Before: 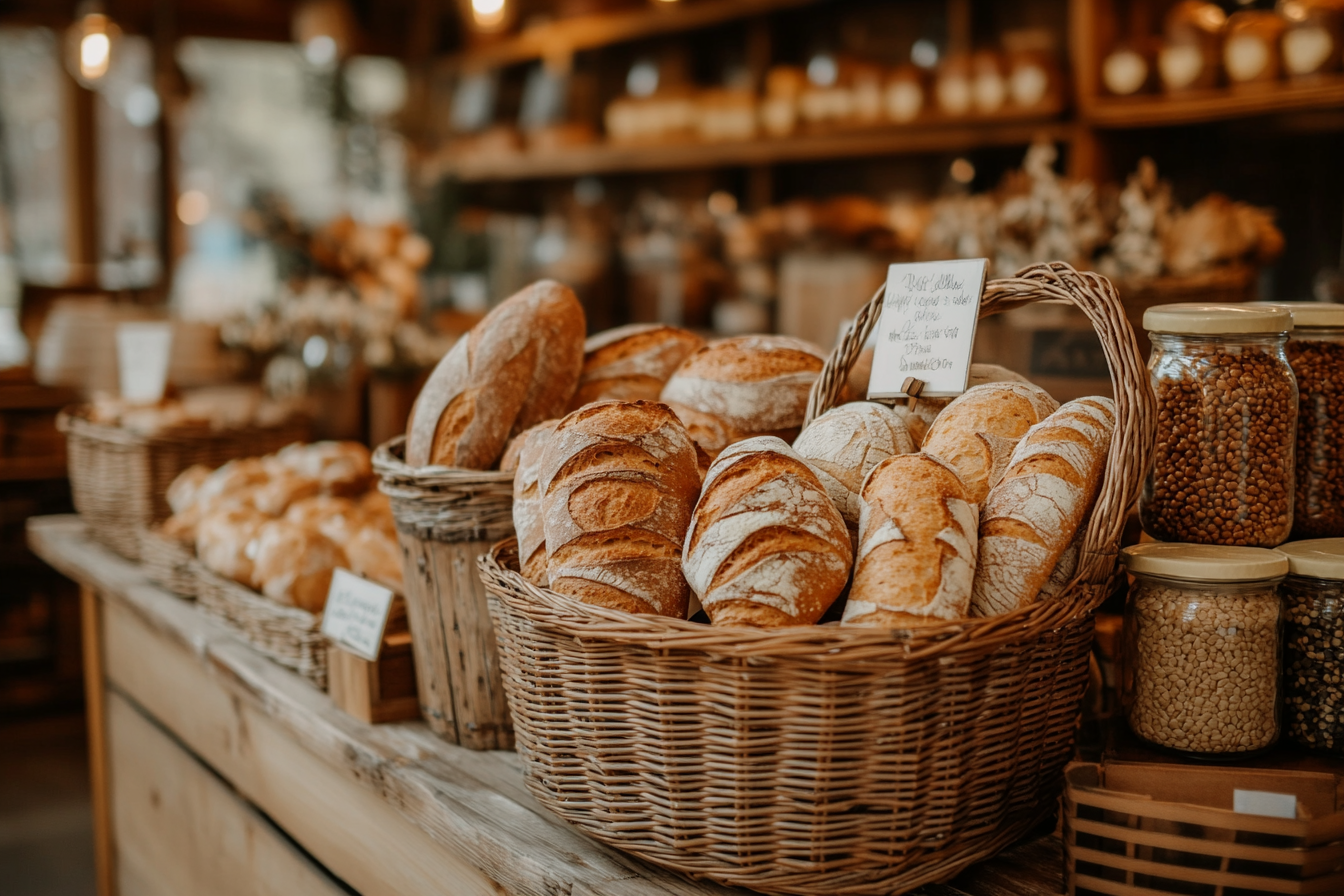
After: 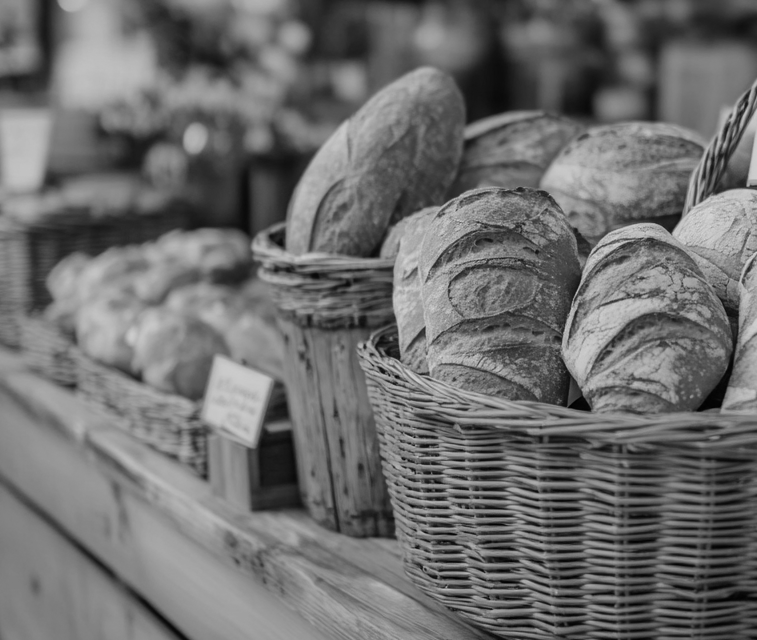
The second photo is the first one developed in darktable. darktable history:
crop: left 8.966%, top 23.852%, right 34.699%, bottom 4.703%
monochrome: on, module defaults
